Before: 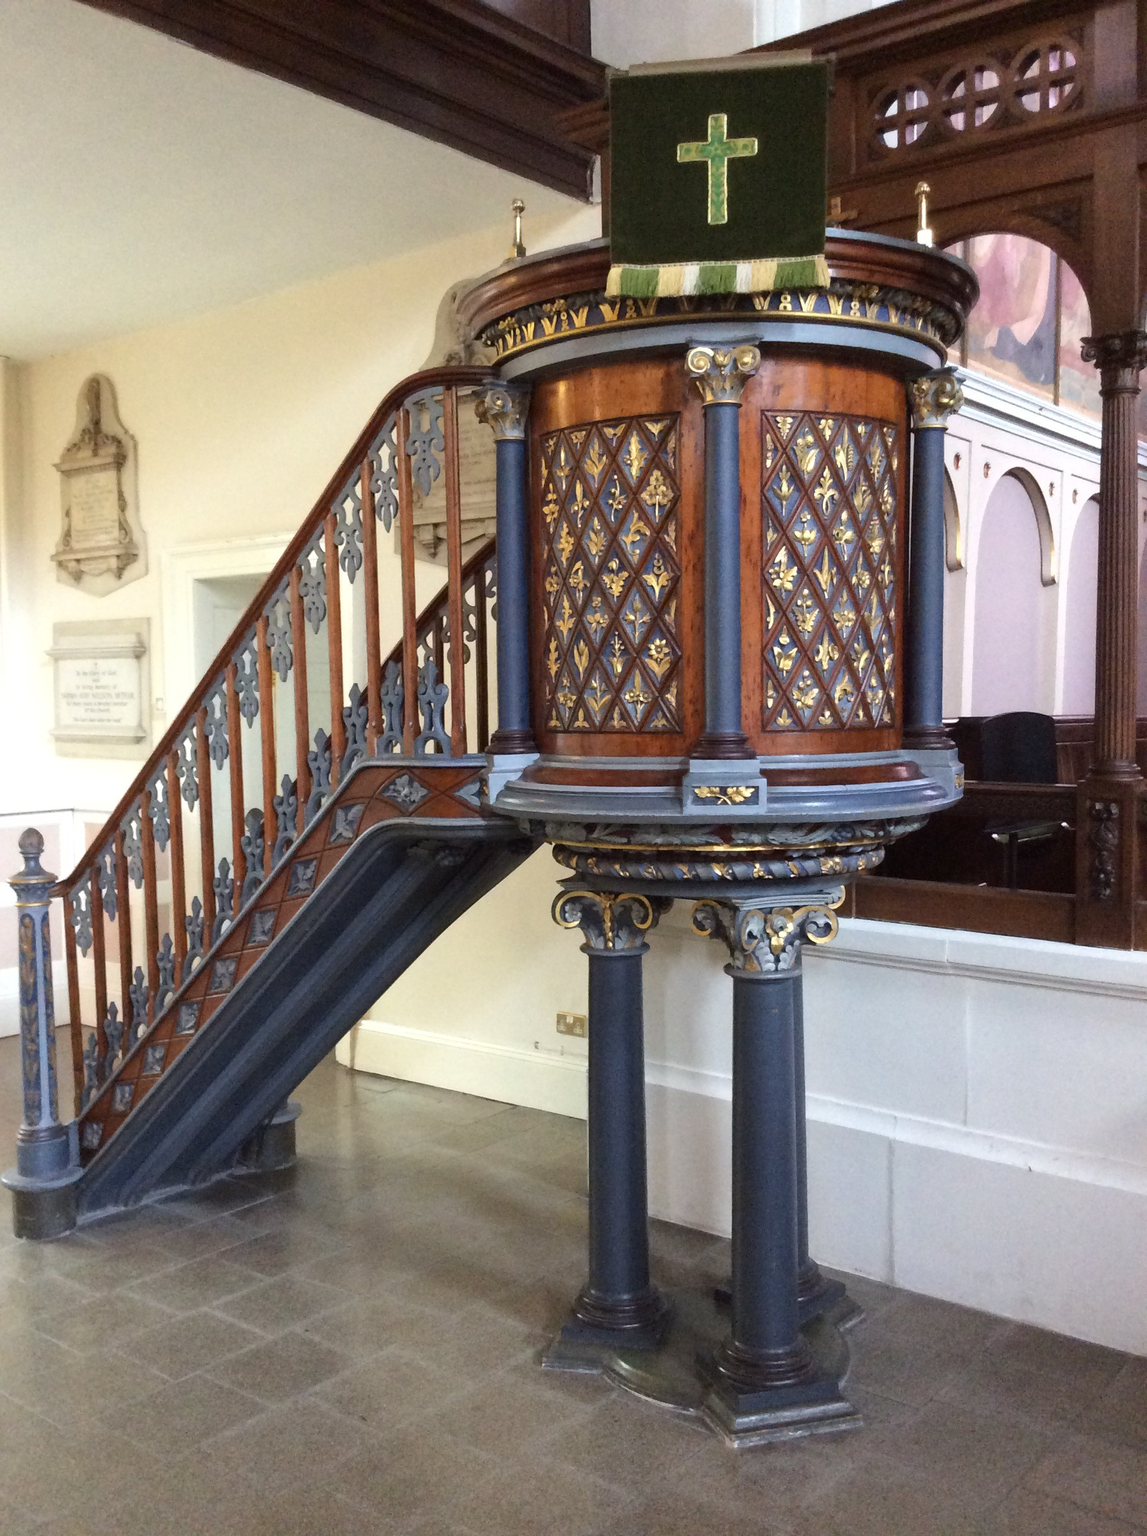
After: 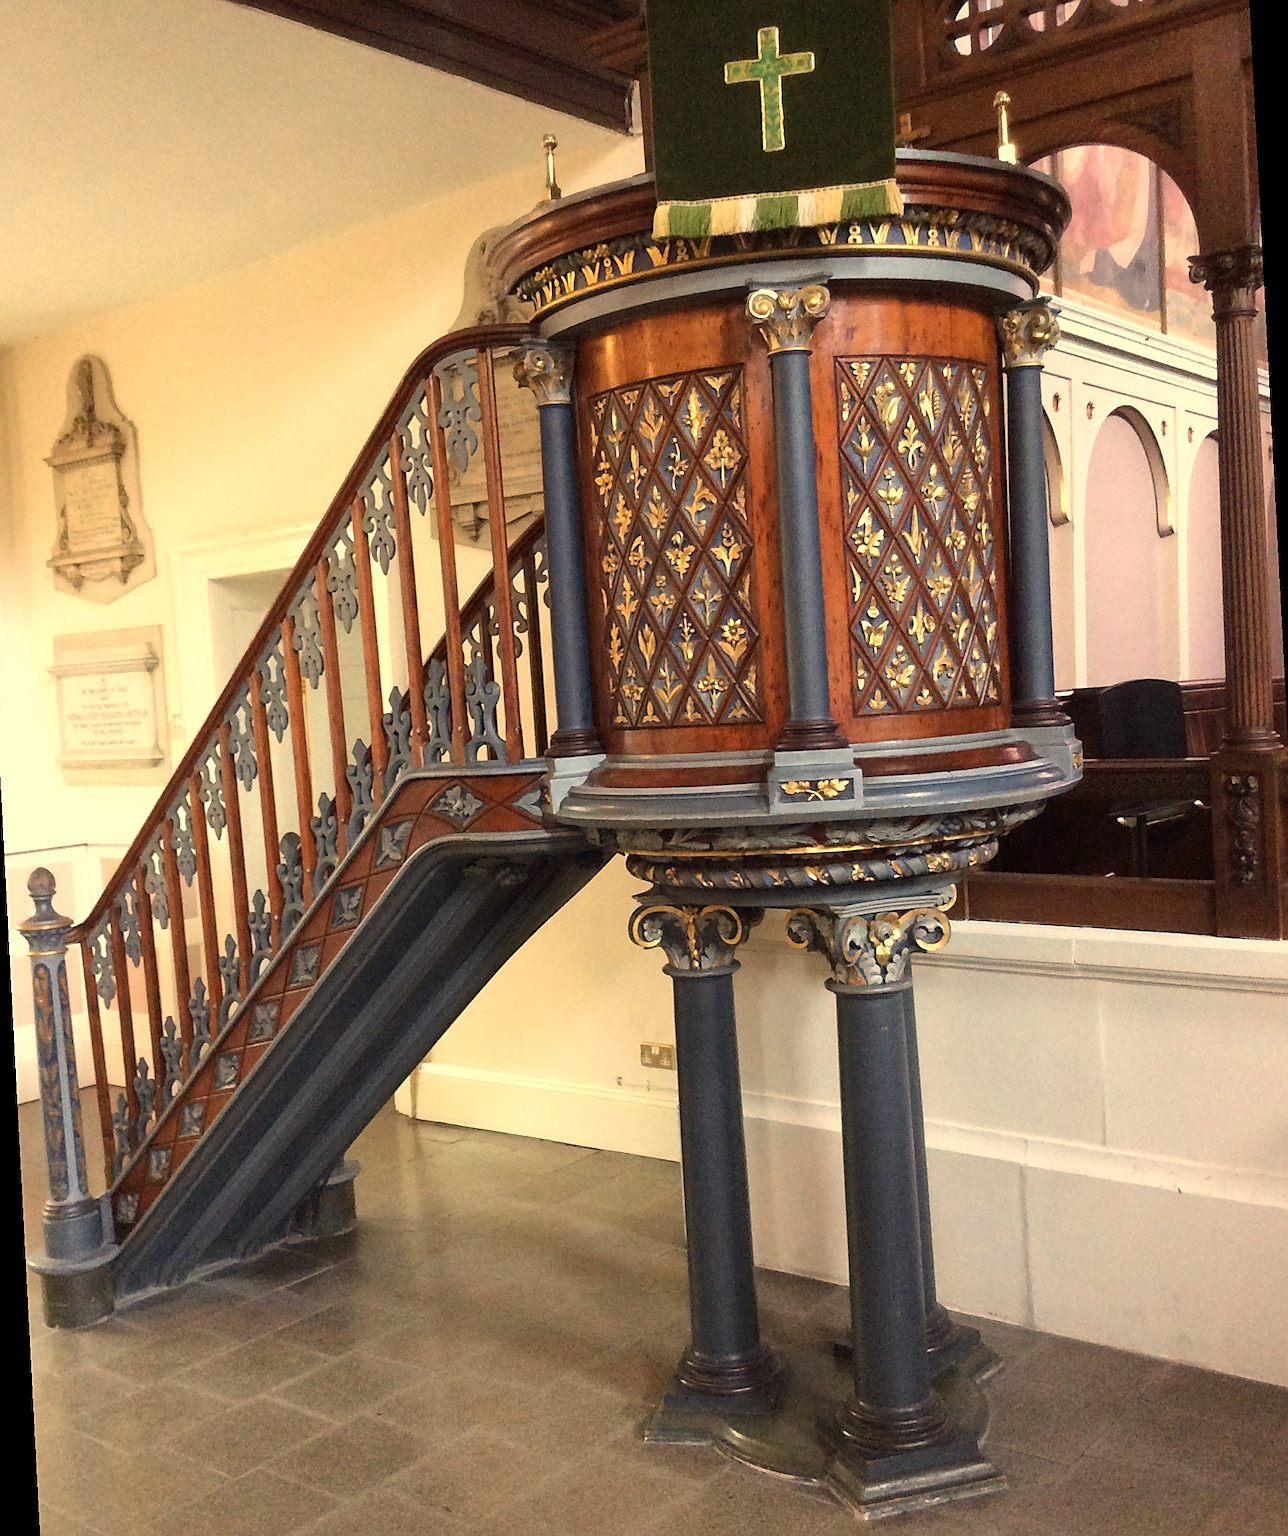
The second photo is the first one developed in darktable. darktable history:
rotate and perspective: rotation -3°, crop left 0.031, crop right 0.968, crop top 0.07, crop bottom 0.93
white balance: red 1.138, green 0.996, blue 0.812
sharpen: on, module defaults
